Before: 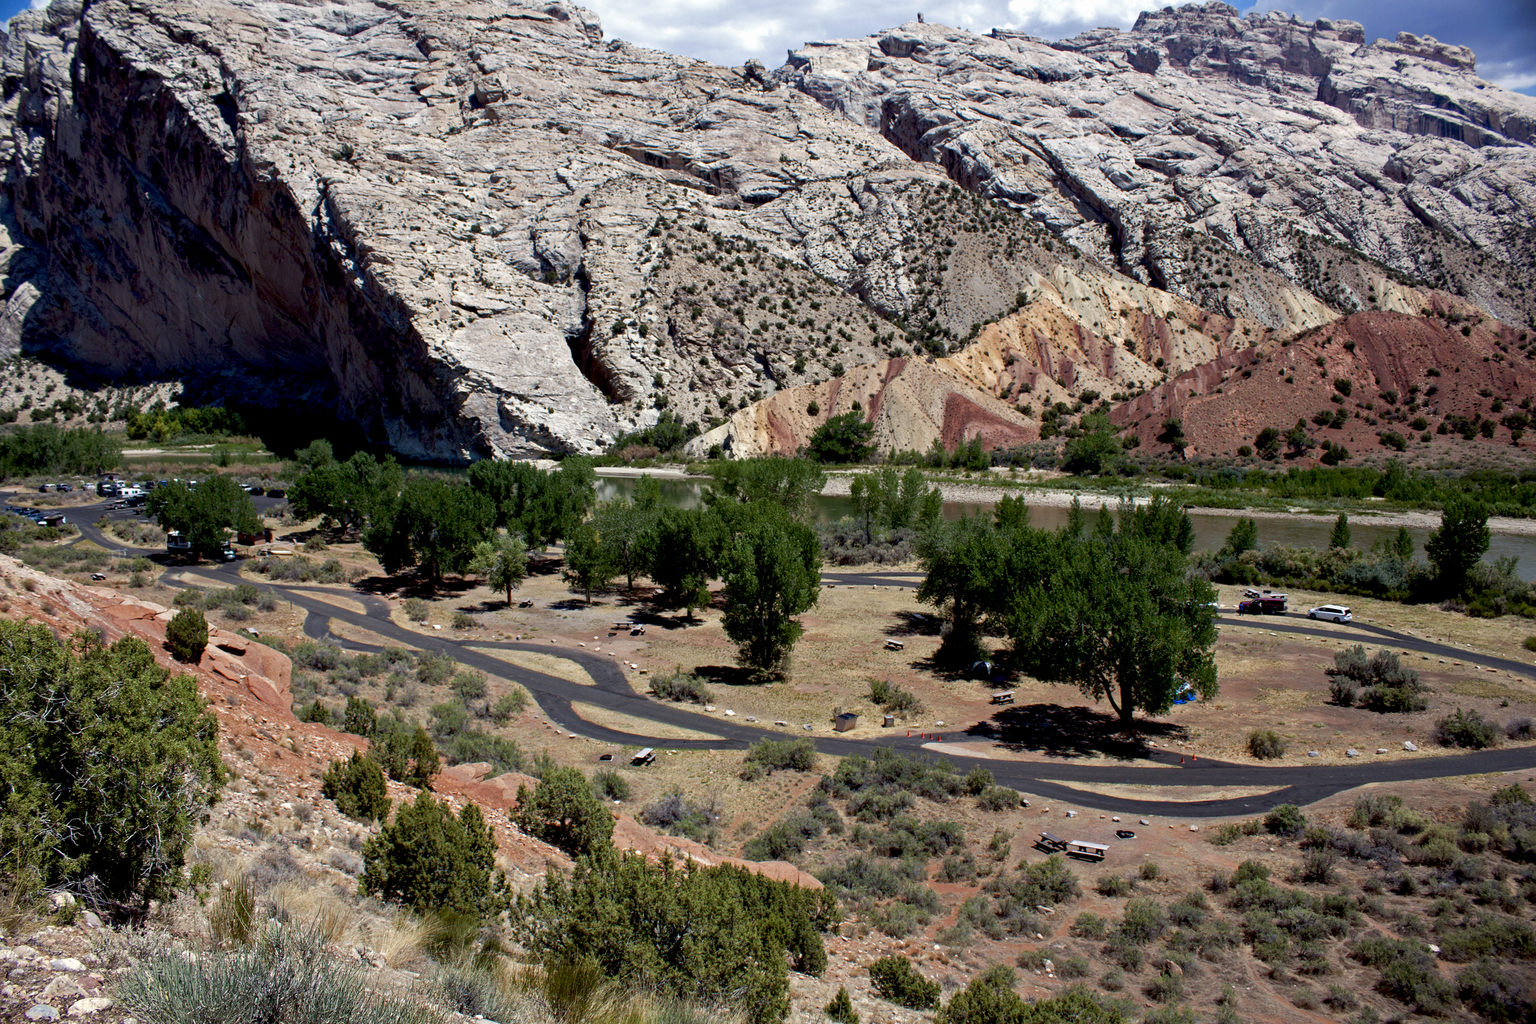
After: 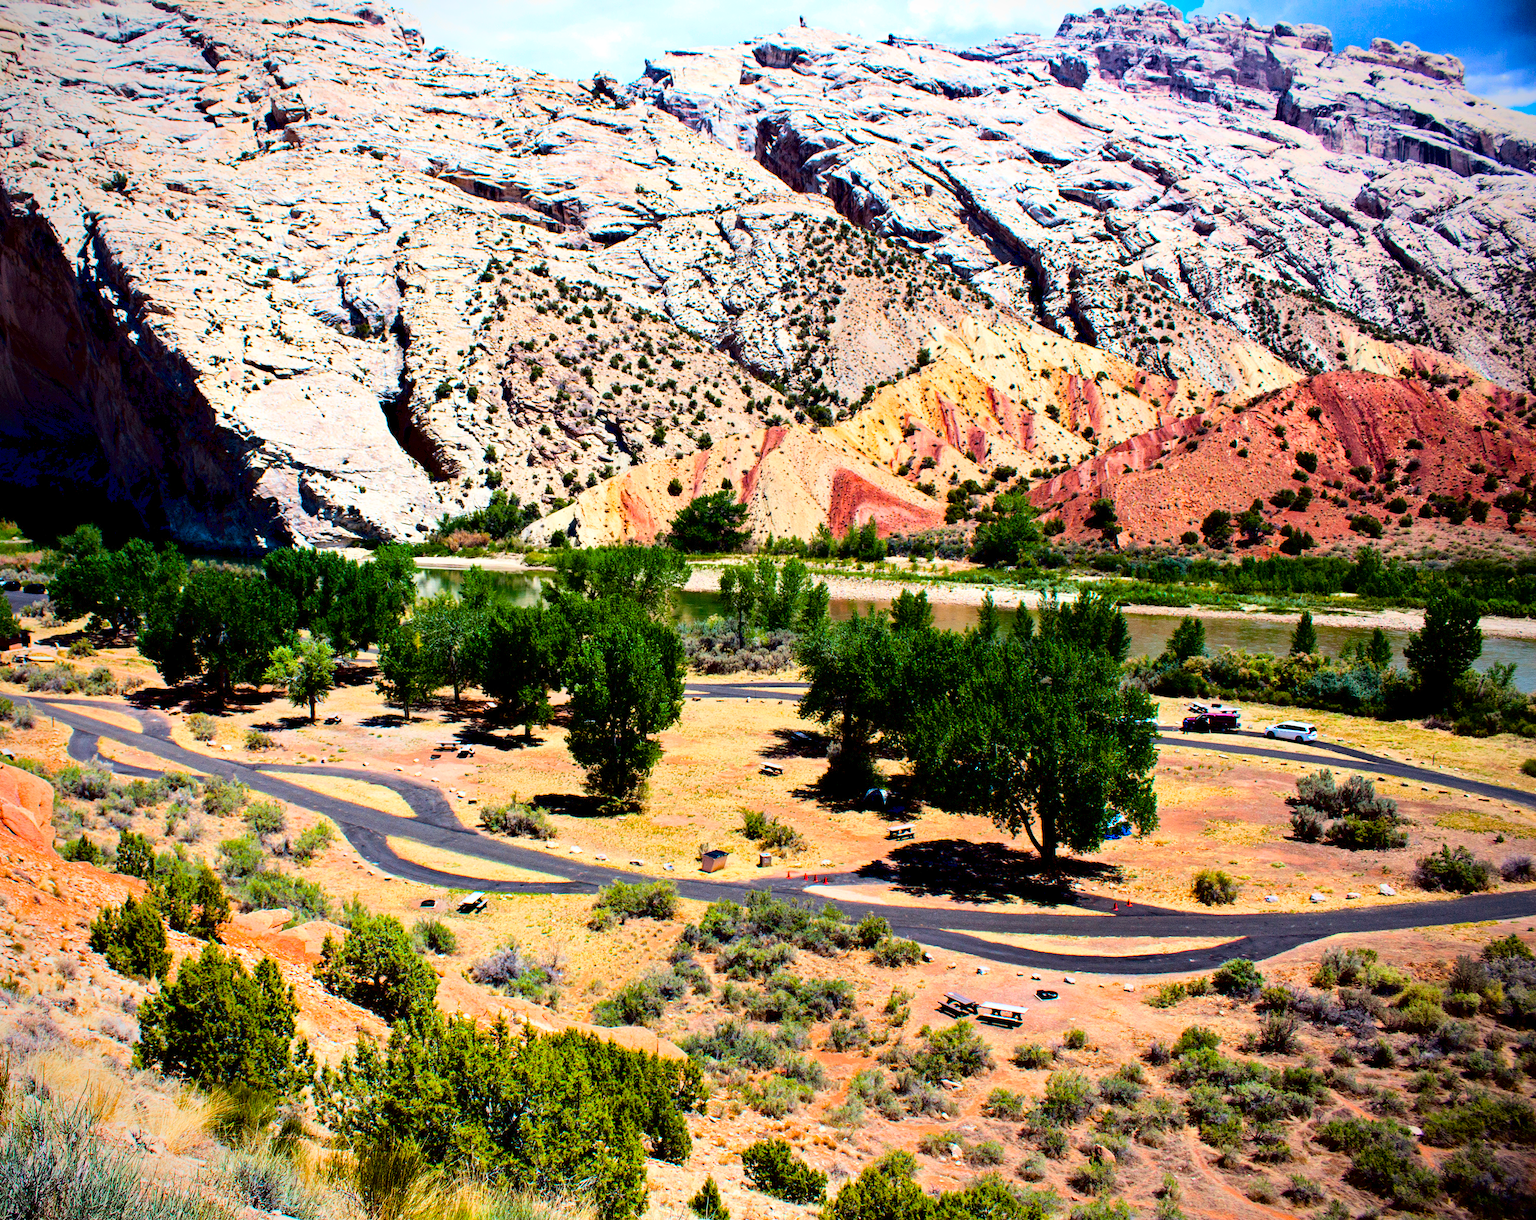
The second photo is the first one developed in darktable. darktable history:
vignetting: saturation 0.037
crop: left 16.083%
color balance rgb: perceptual saturation grading › global saturation 37.153%, perceptual saturation grading › shadows 35.498%, global vibrance 21.719%
base curve: curves: ch0 [(0, 0.003) (0.001, 0.002) (0.006, 0.004) (0.02, 0.022) (0.048, 0.086) (0.094, 0.234) (0.162, 0.431) (0.258, 0.629) (0.385, 0.8) (0.548, 0.918) (0.751, 0.988) (1, 1)]
